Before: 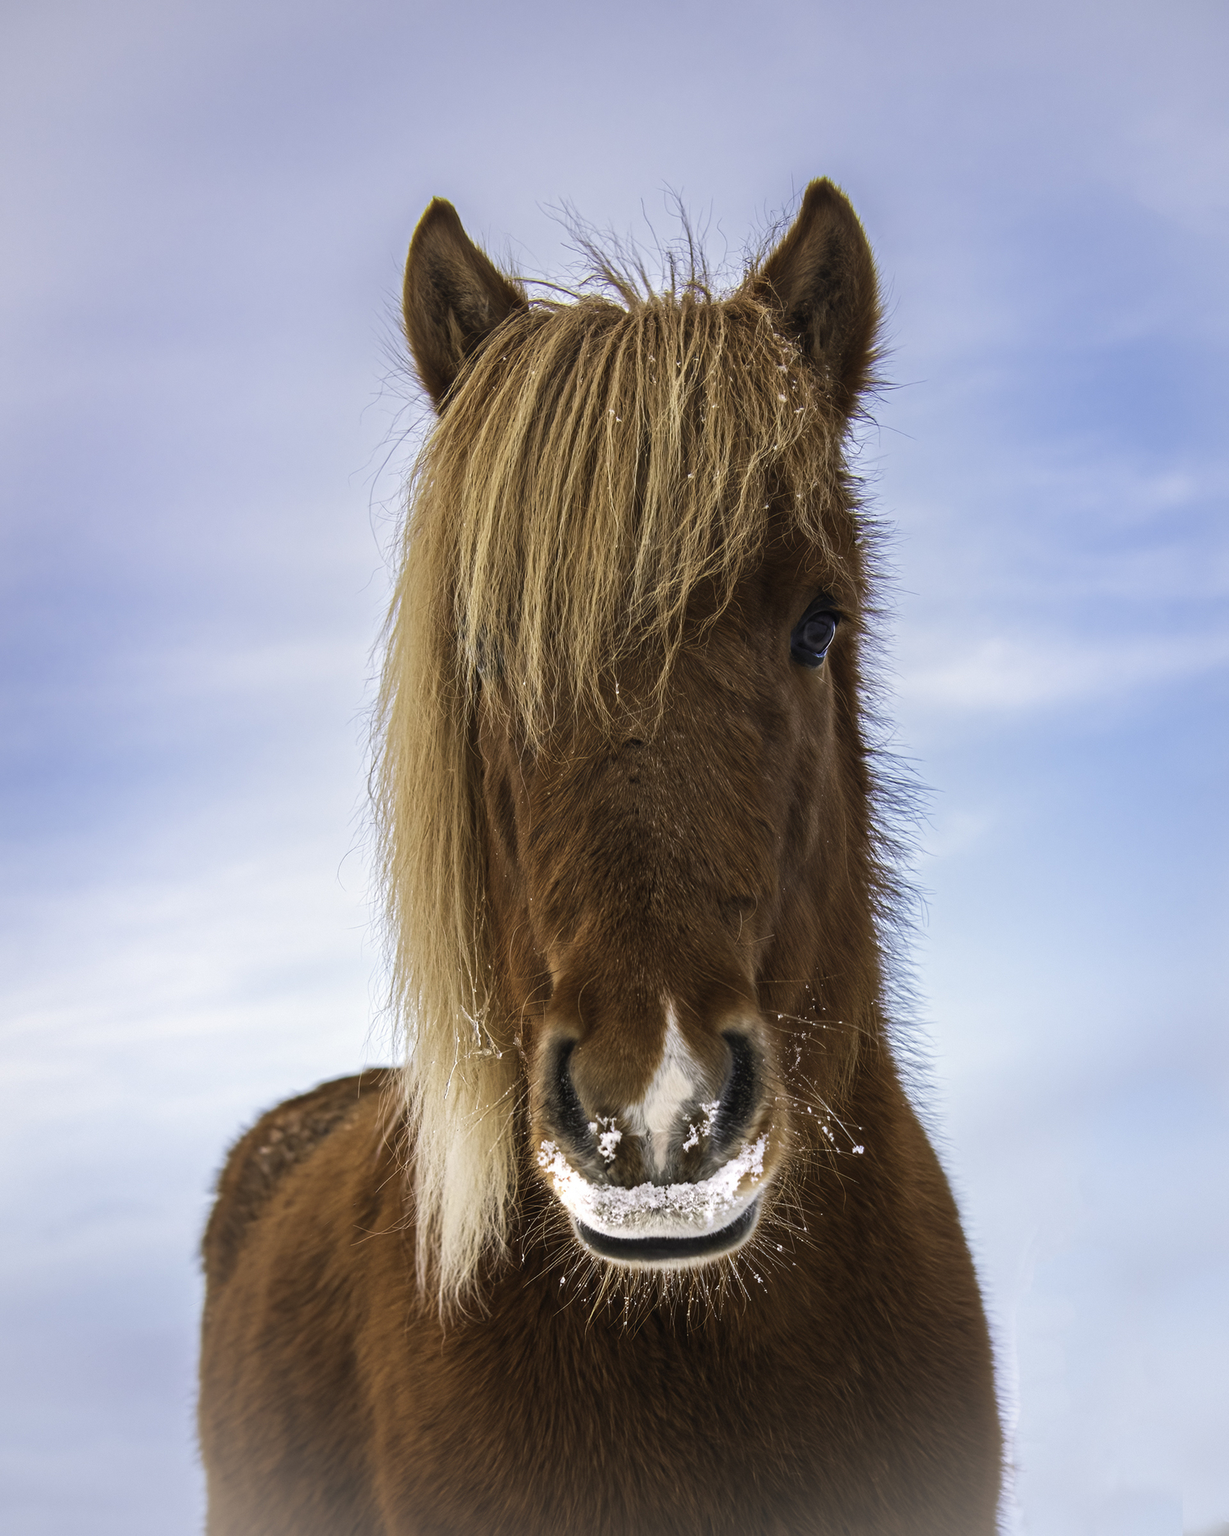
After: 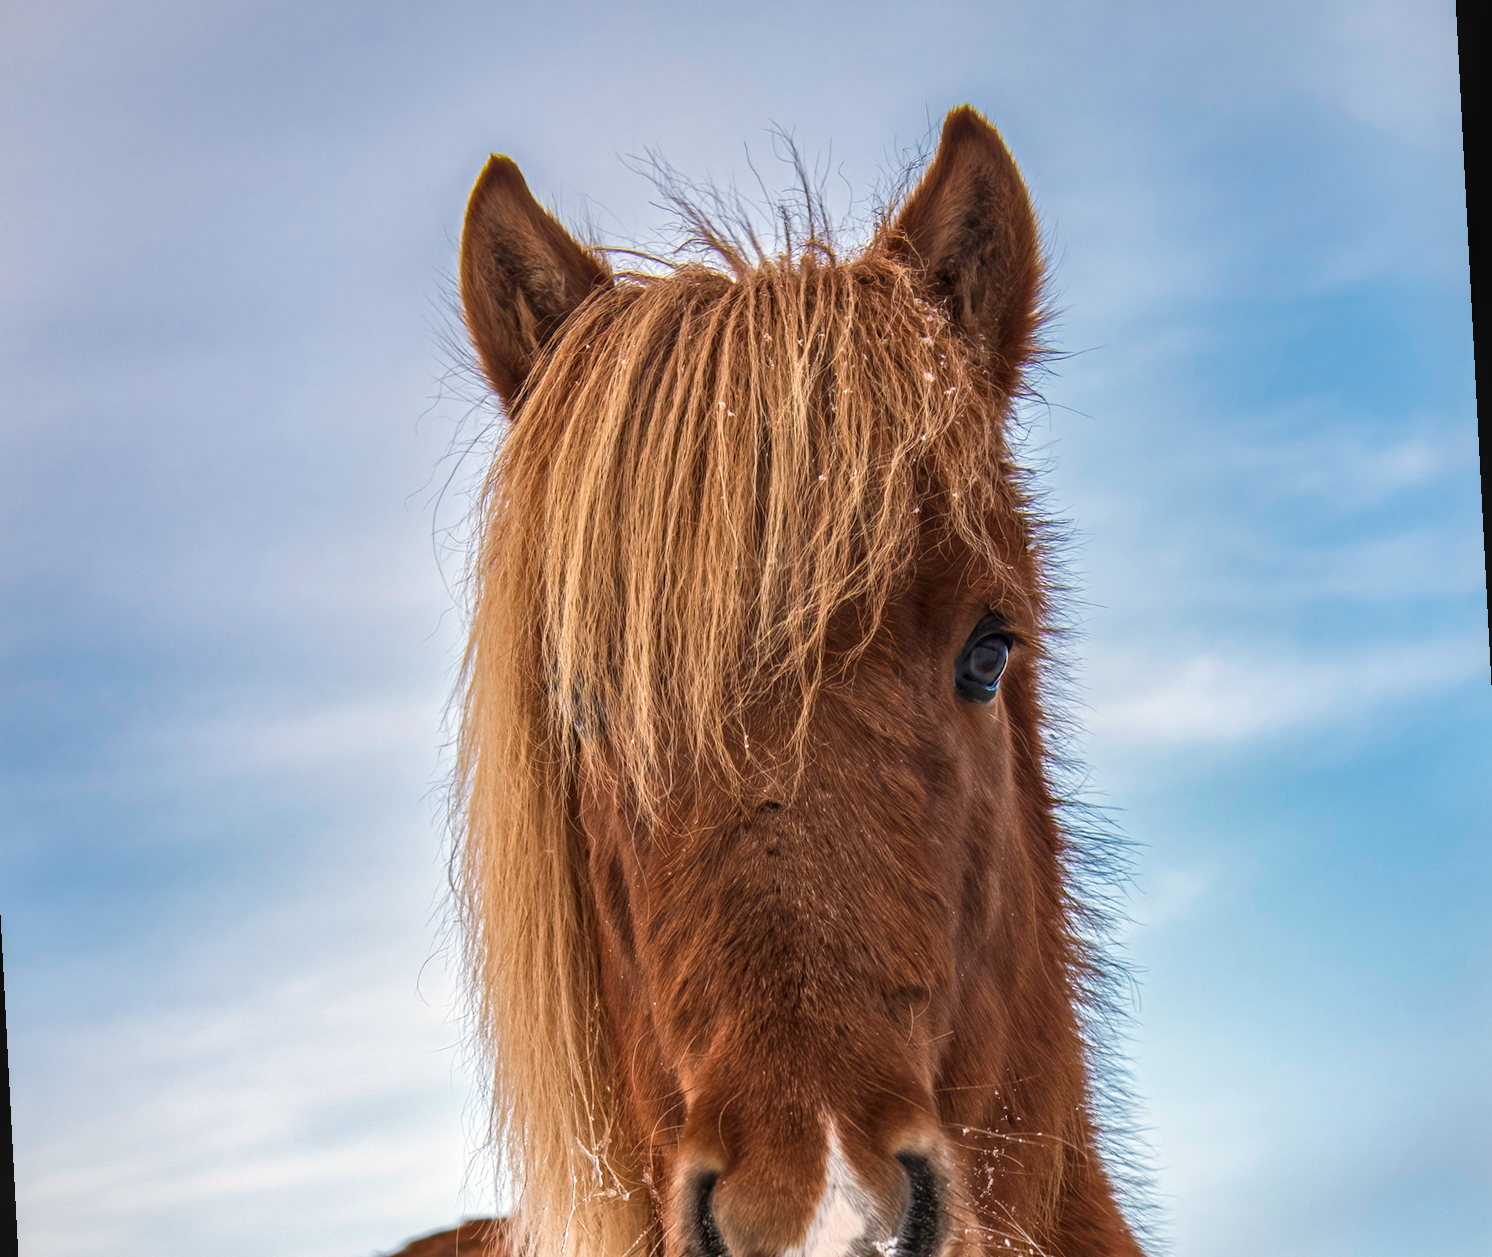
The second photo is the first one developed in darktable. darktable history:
white balance: red 1.009, blue 0.985
shadows and highlights: shadows 12, white point adjustment 1.2, soften with gaussian
crop: bottom 24.967%
rotate and perspective: rotation -3°, crop left 0.031, crop right 0.968, crop top 0.07, crop bottom 0.93
local contrast: on, module defaults
